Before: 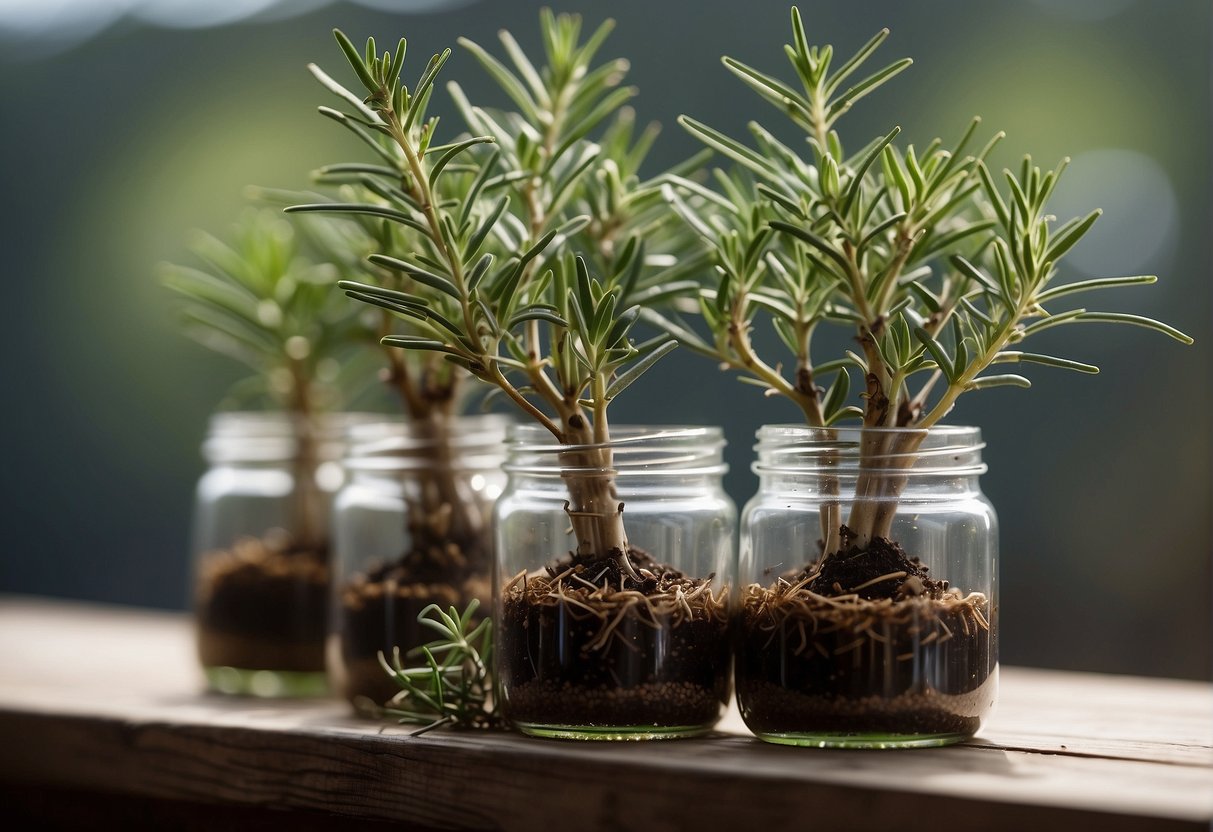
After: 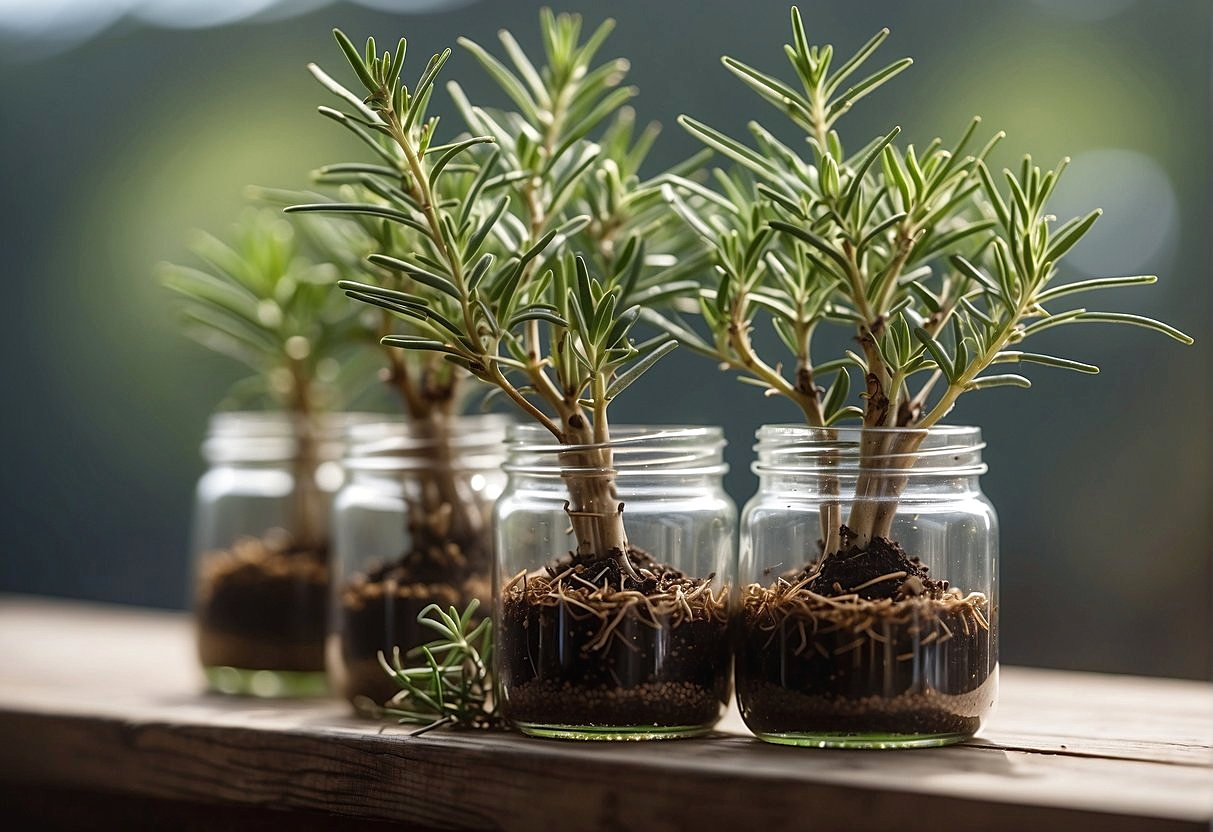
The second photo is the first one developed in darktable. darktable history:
exposure: exposure 0.252 EV, compensate exposure bias true, compensate highlight preservation false
sharpen: on, module defaults
local contrast: detail 110%
